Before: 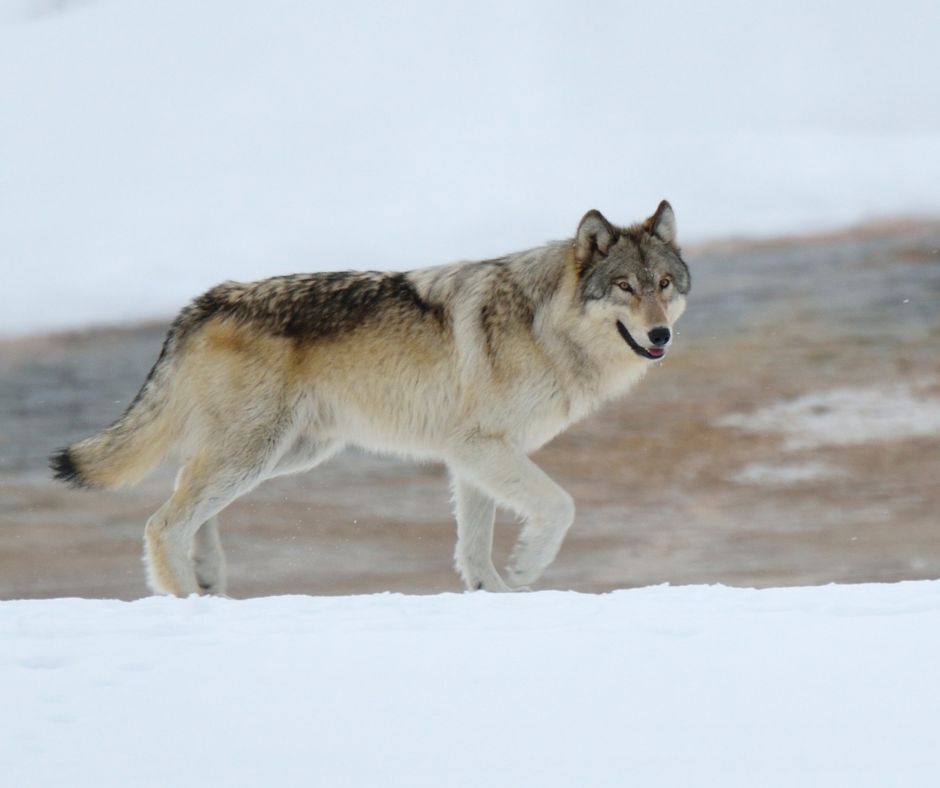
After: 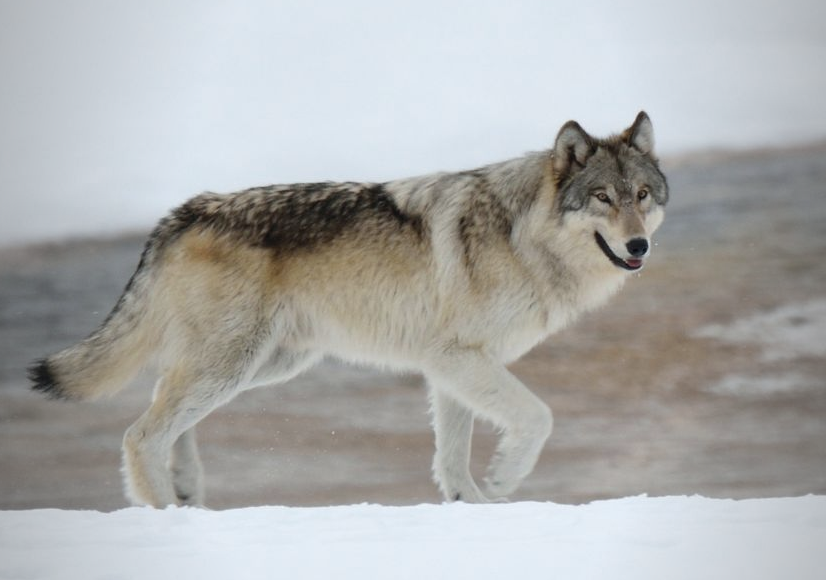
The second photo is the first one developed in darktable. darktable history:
crop and rotate: left 2.425%, top 11.305%, right 9.6%, bottom 15.08%
color correction: saturation 0.8
vignetting: fall-off start 97%, fall-off radius 100%, width/height ratio 0.609, unbound false
